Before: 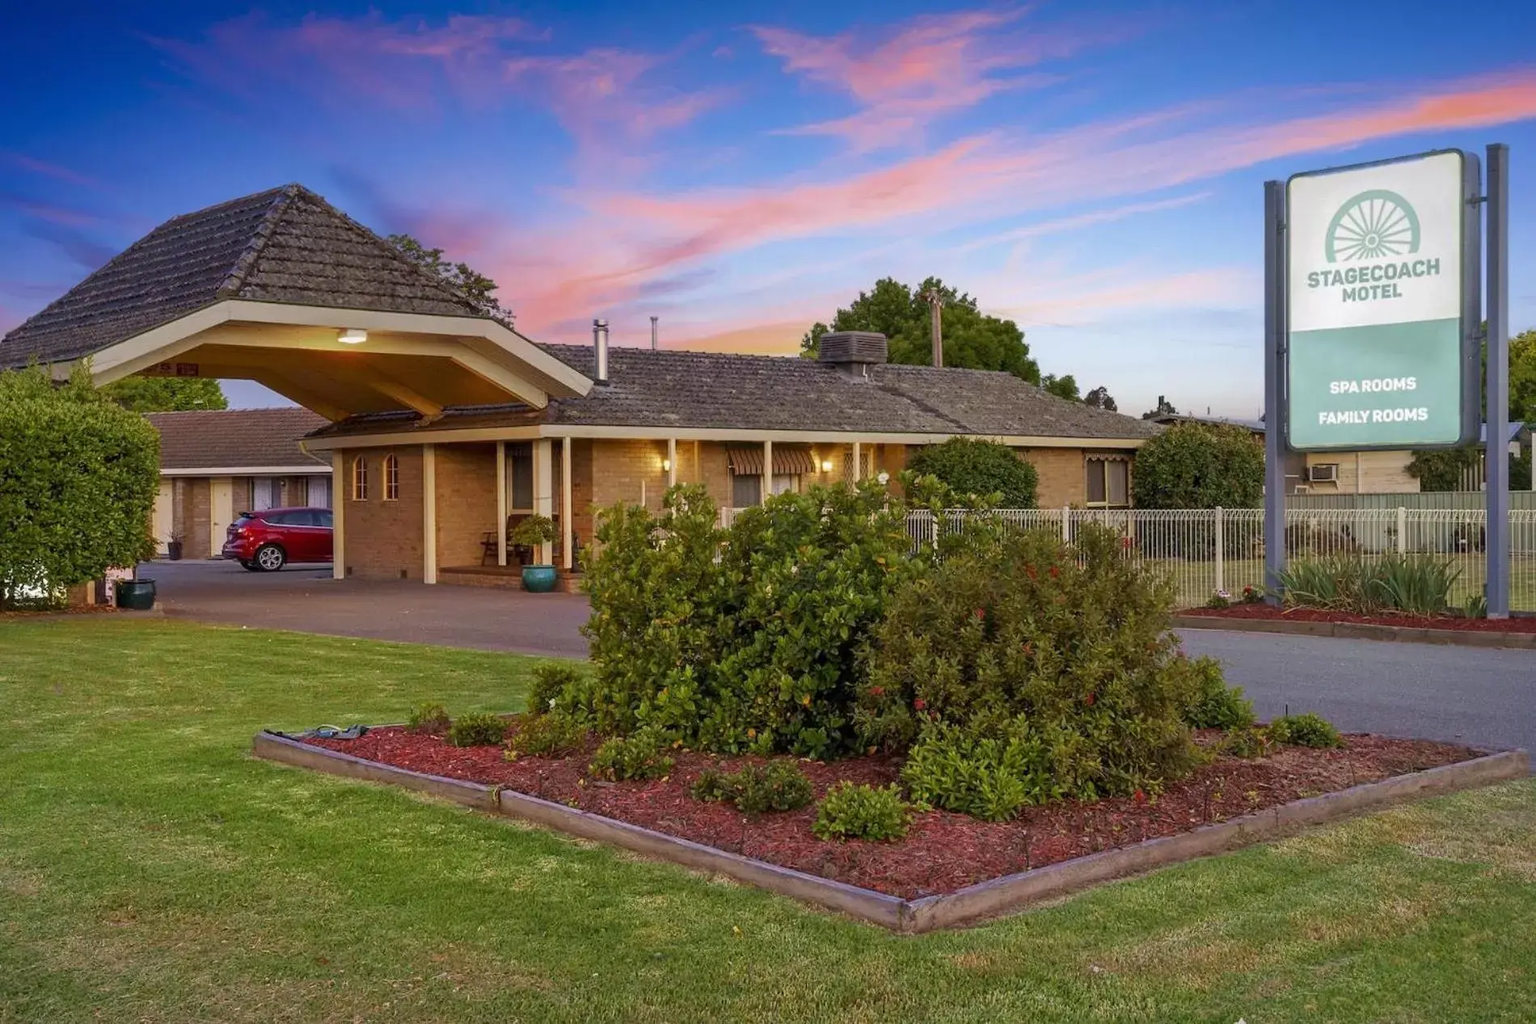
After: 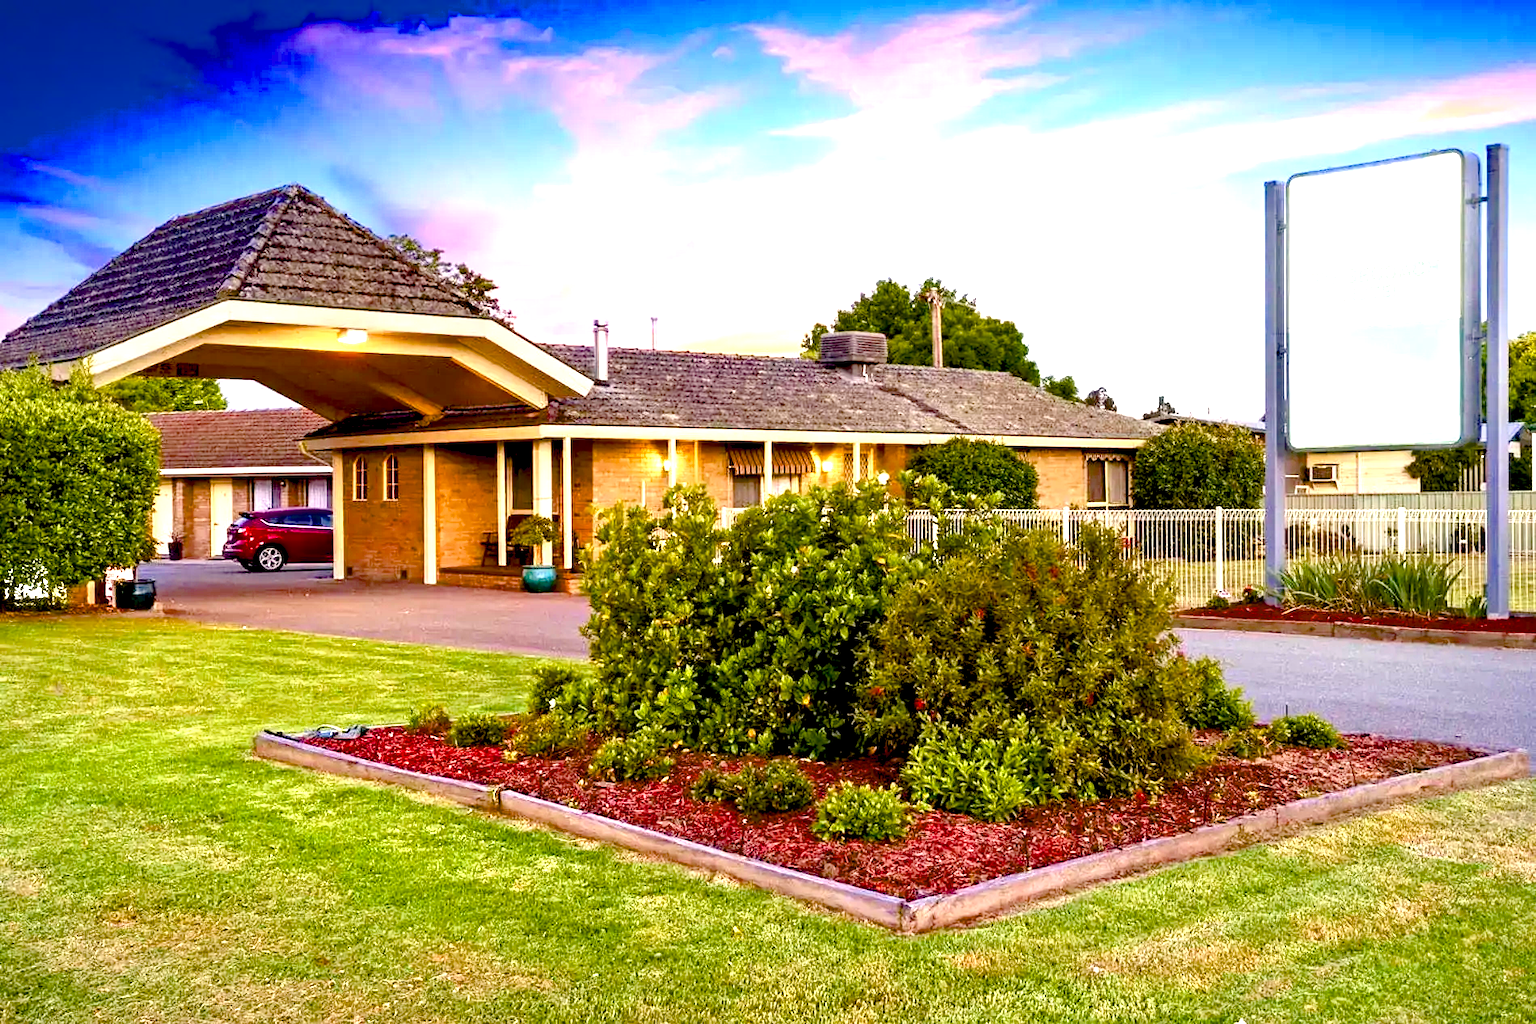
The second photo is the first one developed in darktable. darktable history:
color balance rgb: shadows lift › luminance -9.158%, highlights gain › chroma 1.345%, highlights gain › hue 55.22°, global offset › luminance -0.508%, perceptual saturation grading › global saturation 20%, perceptual saturation grading › highlights -25.899%, perceptual saturation grading › shadows 50.029%, global vibrance 16.005%, saturation formula JzAzBz (2021)
exposure: black level correction 0.015, exposure 1.779 EV, compensate exposure bias true, compensate highlight preservation false
